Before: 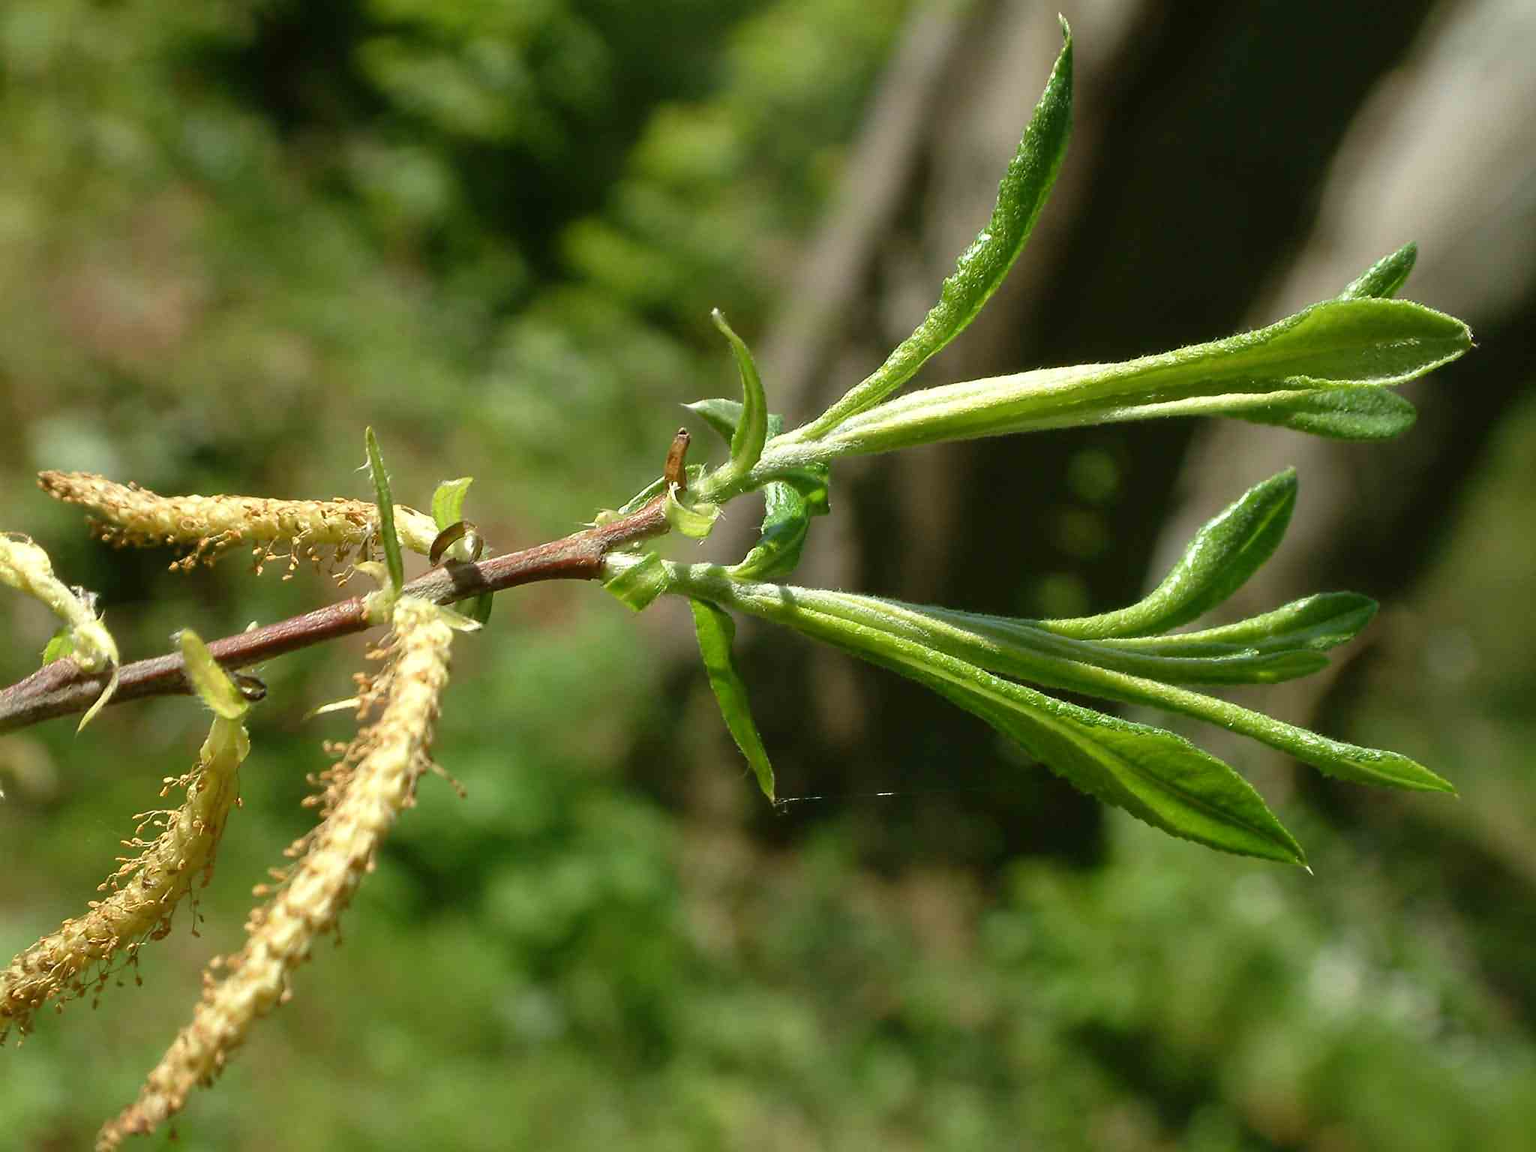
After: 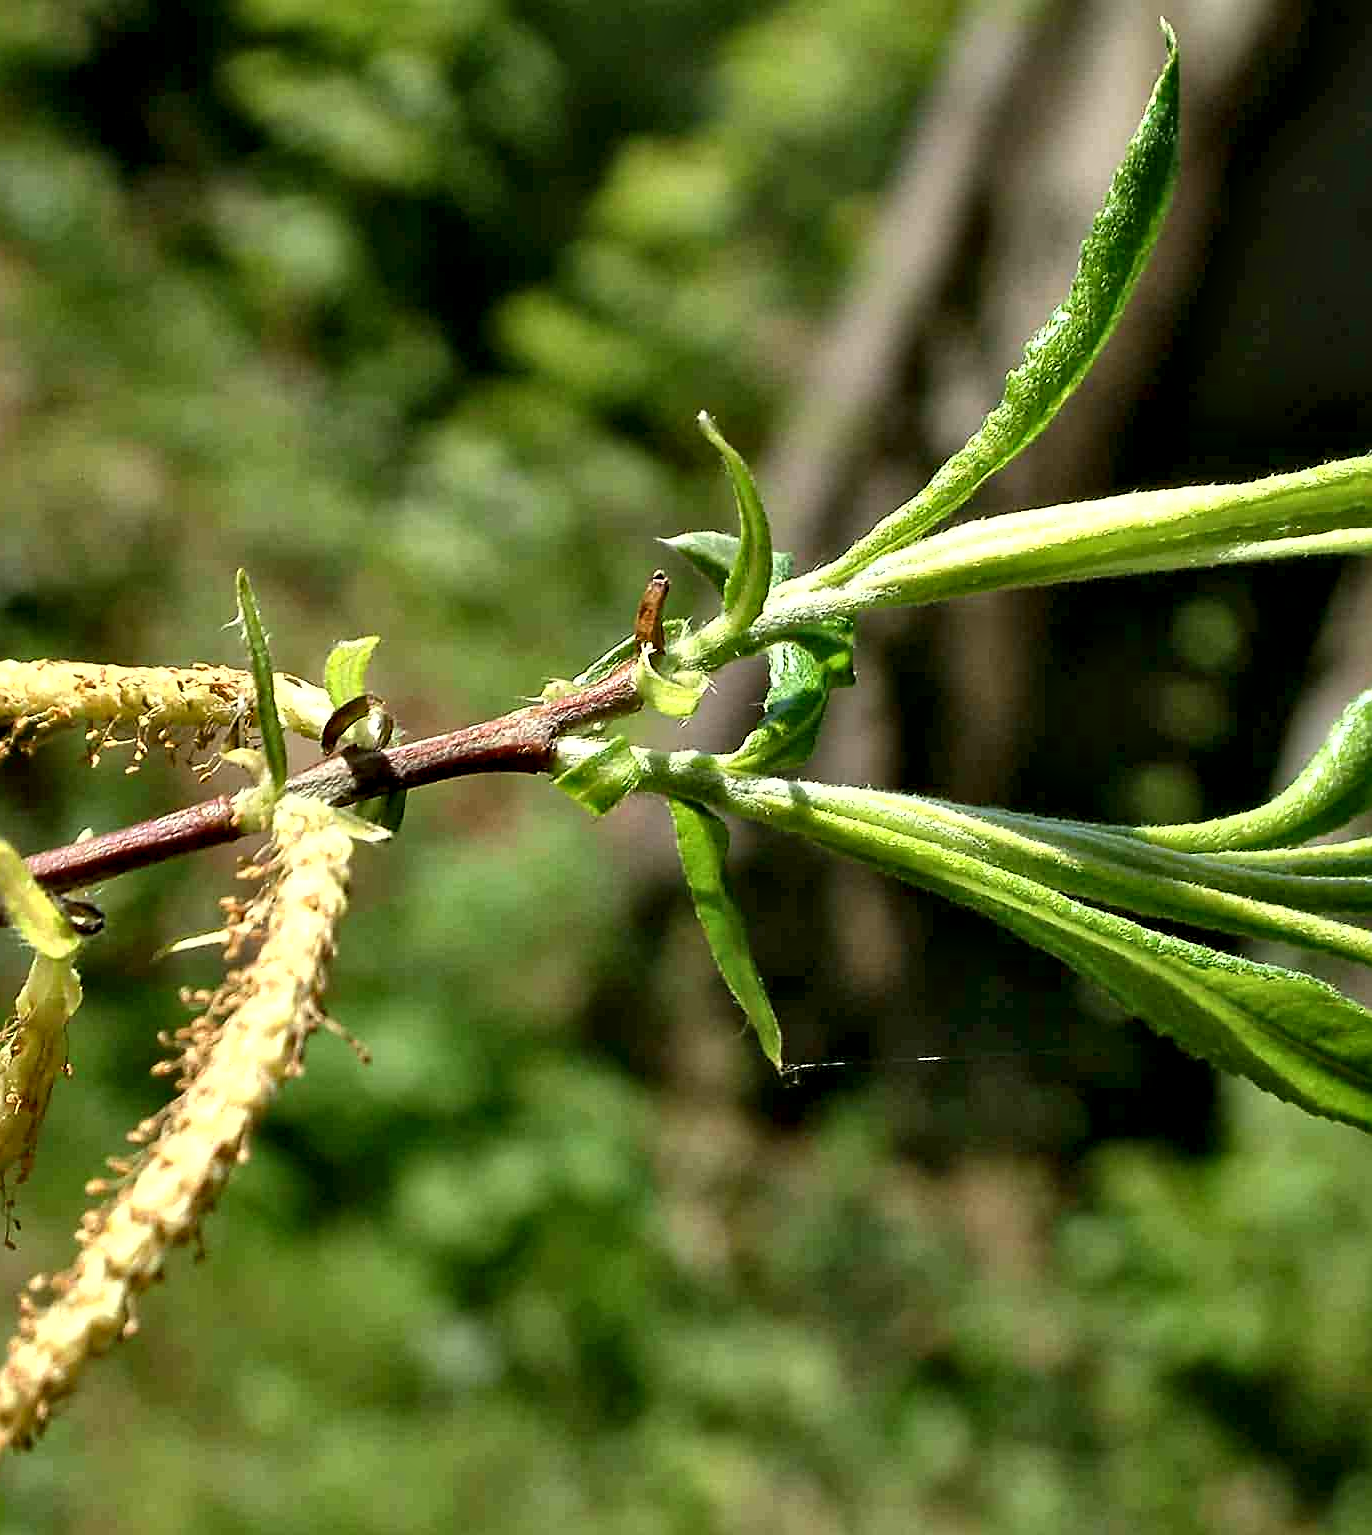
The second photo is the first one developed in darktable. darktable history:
base curve: preserve colors none
crop and rotate: left 12.267%, right 20.72%
sharpen: on, module defaults
shadows and highlights: radius 107.93, shadows 23.66, highlights -58.47, low approximation 0.01, soften with gaussian
contrast equalizer: octaves 7, y [[0.6 ×6], [0.55 ×6], [0 ×6], [0 ×6], [0 ×6]]
local contrast: mode bilateral grid, contrast 19, coarseness 50, detail 120%, midtone range 0.2
